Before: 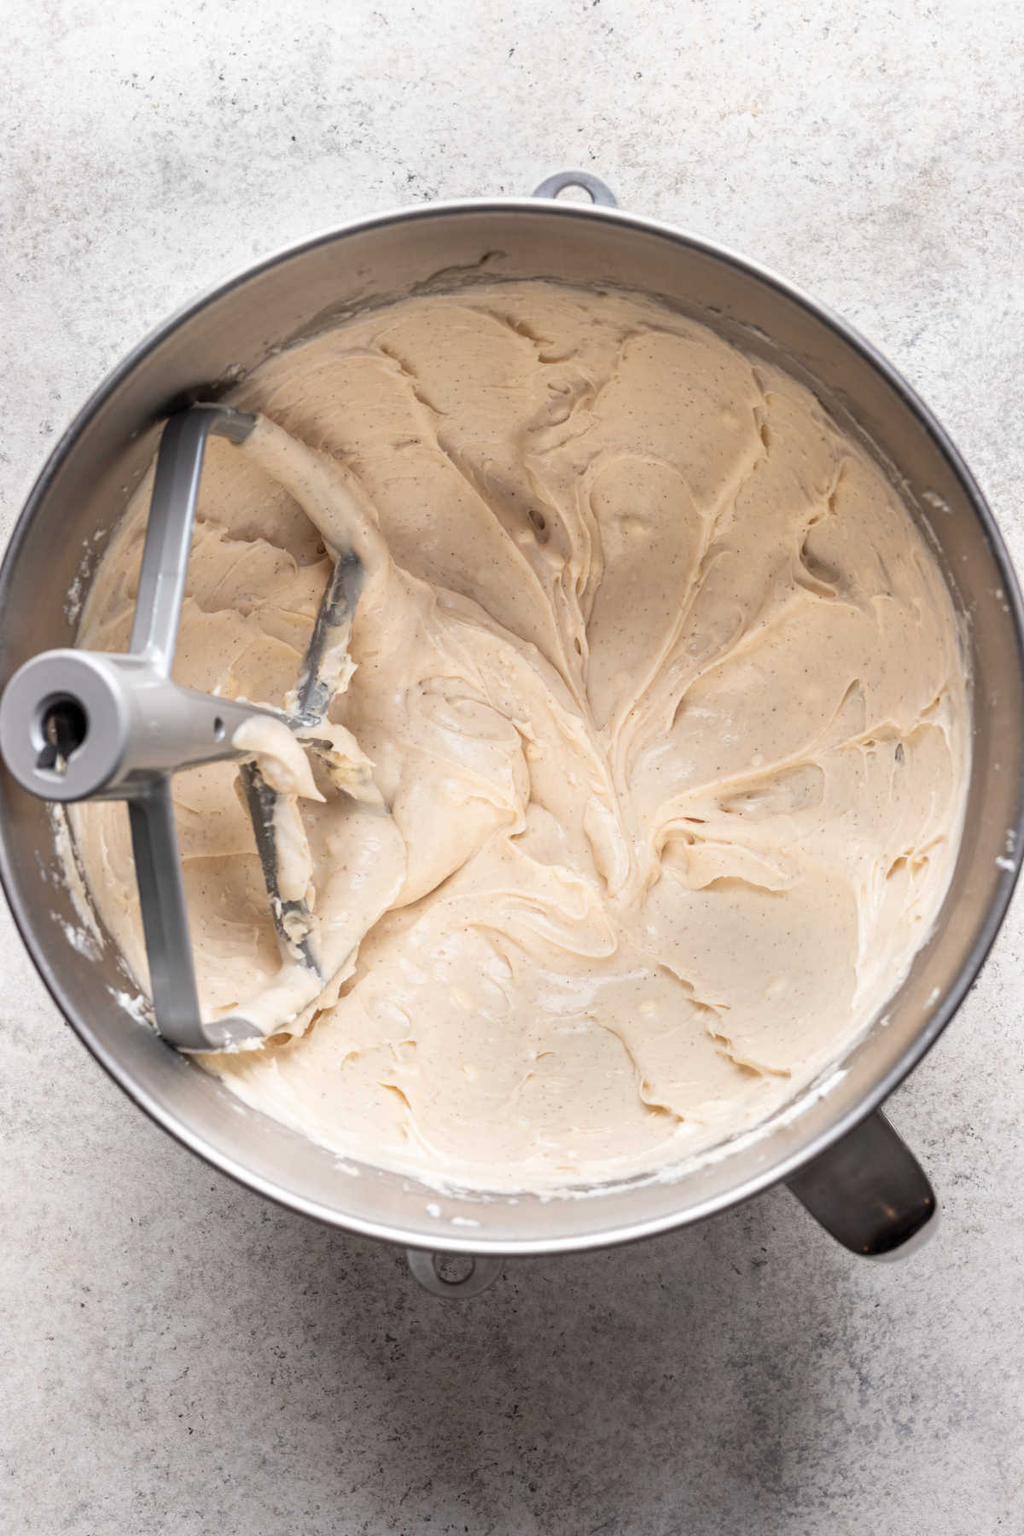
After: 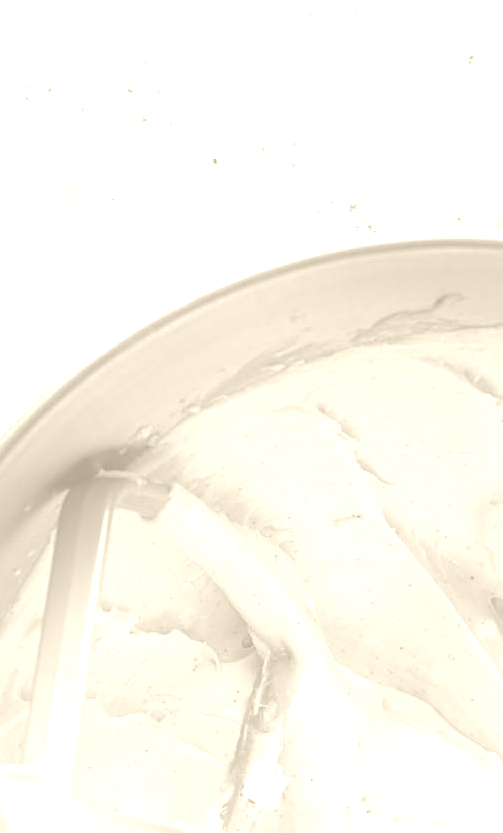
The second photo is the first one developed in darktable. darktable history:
crop and rotate: left 10.817%, top 0.062%, right 47.194%, bottom 53.626%
sharpen: on, module defaults
shadows and highlights: shadows 52.34, highlights -28.23, soften with gaussian
colorize: hue 36°, saturation 71%, lightness 80.79%
